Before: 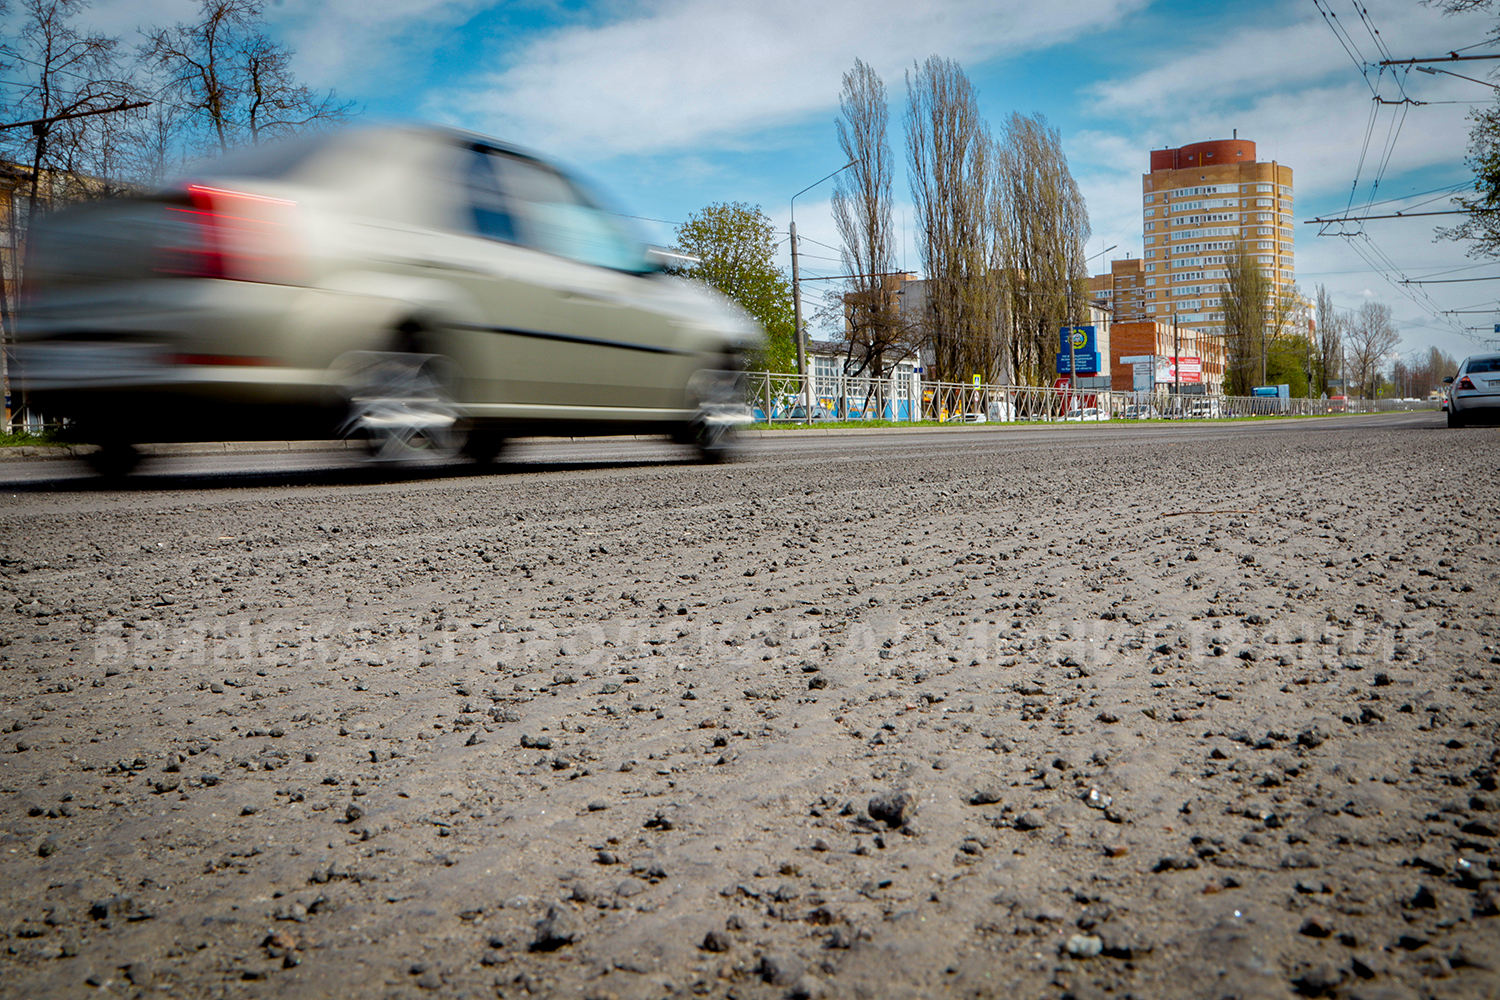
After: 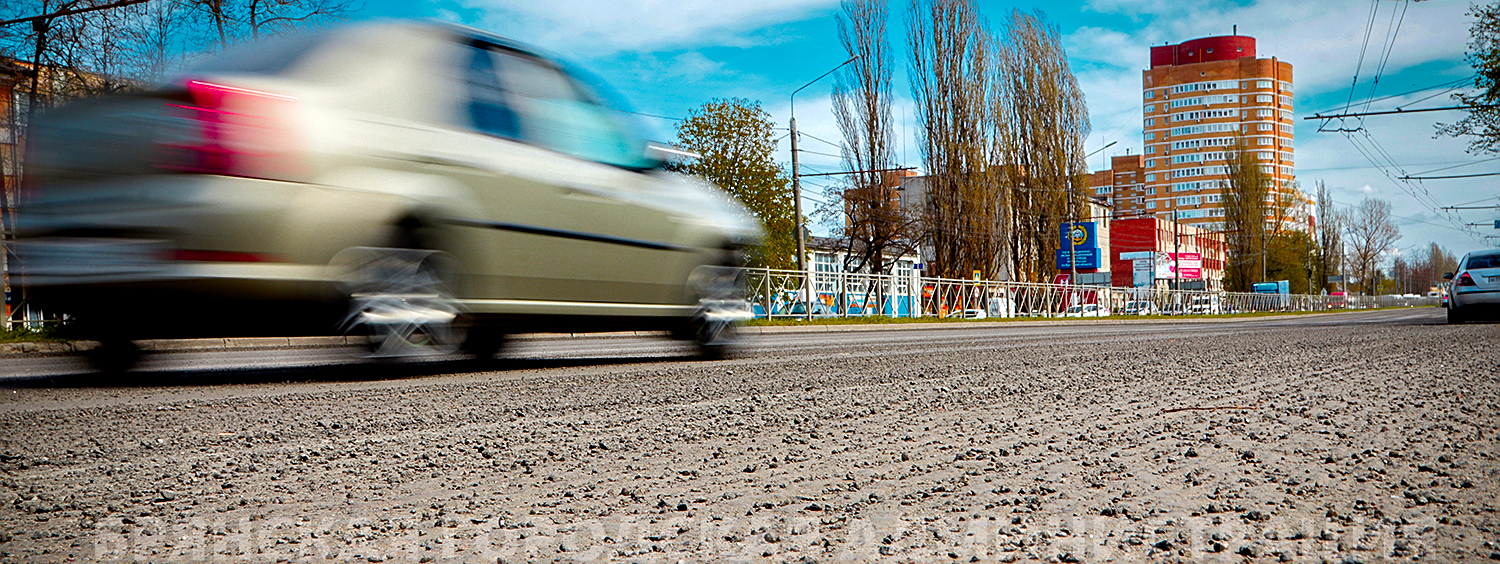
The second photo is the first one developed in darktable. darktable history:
tone equalizer: -8 EV -0.394 EV, -7 EV -0.39 EV, -6 EV -0.328 EV, -5 EV -0.193 EV, -3 EV 0.205 EV, -2 EV 0.363 EV, -1 EV 0.377 EV, +0 EV 0.423 EV, edges refinement/feathering 500, mask exposure compensation -1.57 EV, preserve details no
color zones: curves: ch0 [(0.473, 0.374) (0.742, 0.784)]; ch1 [(0.354, 0.737) (0.742, 0.705)]; ch2 [(0.318, 0.421) (0.758, 0.532)]
crop and rotate: top 10.427%, bottom 33.116%
sharpen: on, module defaults
